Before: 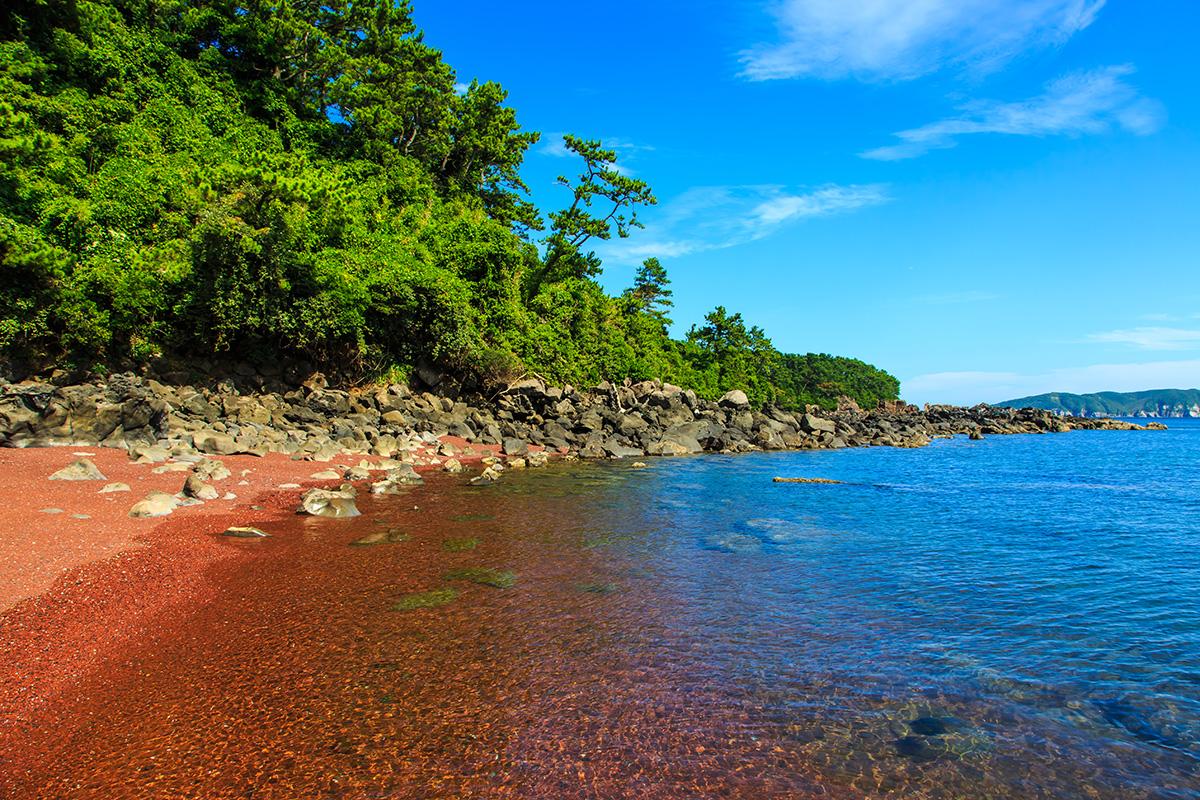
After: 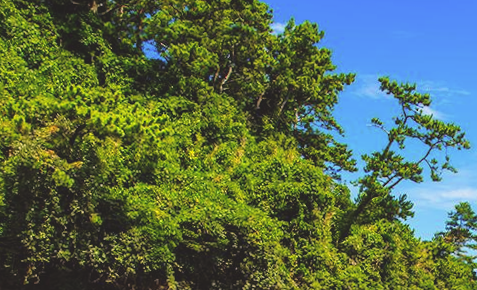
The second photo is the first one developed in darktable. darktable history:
exposure: black level correction -0.015, compensate highlight preservation false
rotate and perspective: rotation 1.57°, crop left 0.018, crop right 0.982, crop top 0.039, crop bottom 0.961
color correction: highlights a* 12.23, highlights b* 5.41
crop: left 15.452%, top 5.459%, right 43.956%, bottom 56.62%
